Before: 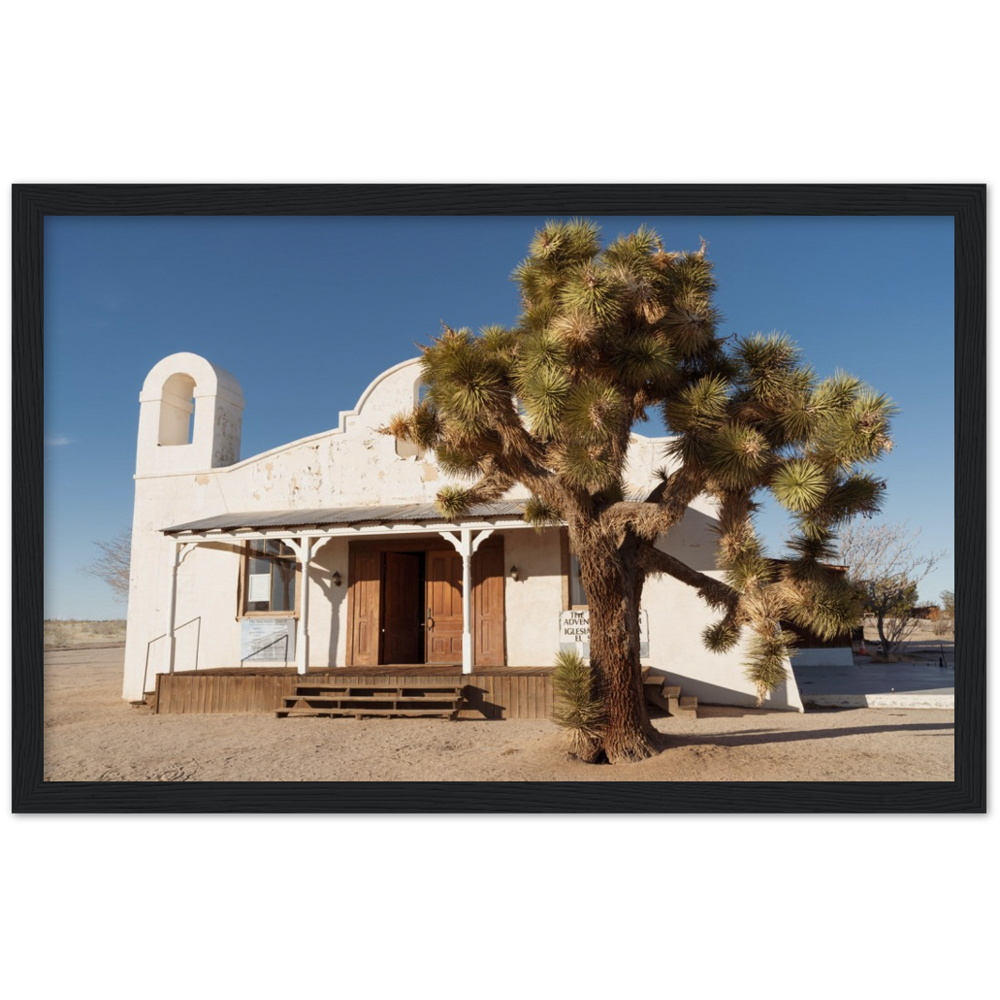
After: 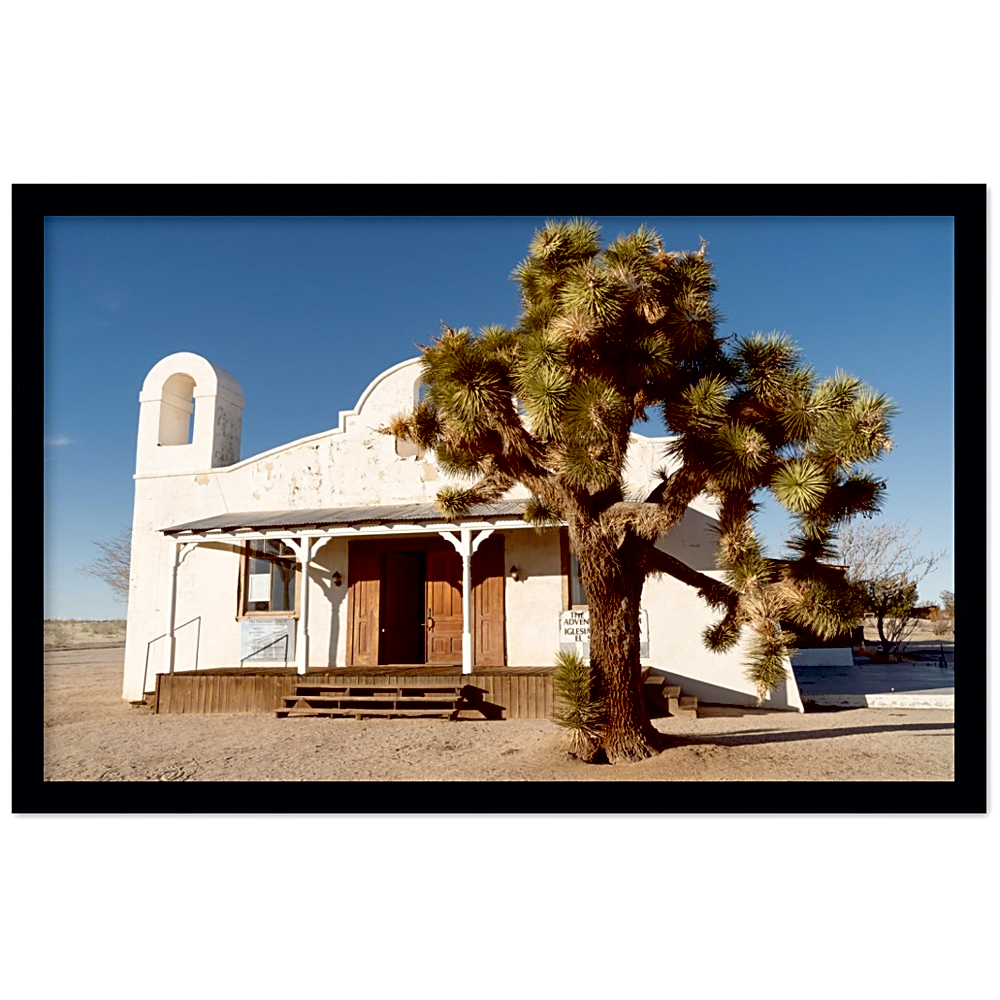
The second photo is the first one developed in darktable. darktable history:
local contrast: mode bilateral grid, contrast 20, coarseness 50, detail 120%, midtone range 0.2
exposure: black level correction 0.025, exposure 0.182 EV, compensate highlight preservation false
sharpen: on, module defaults
white balance: emerald 1
